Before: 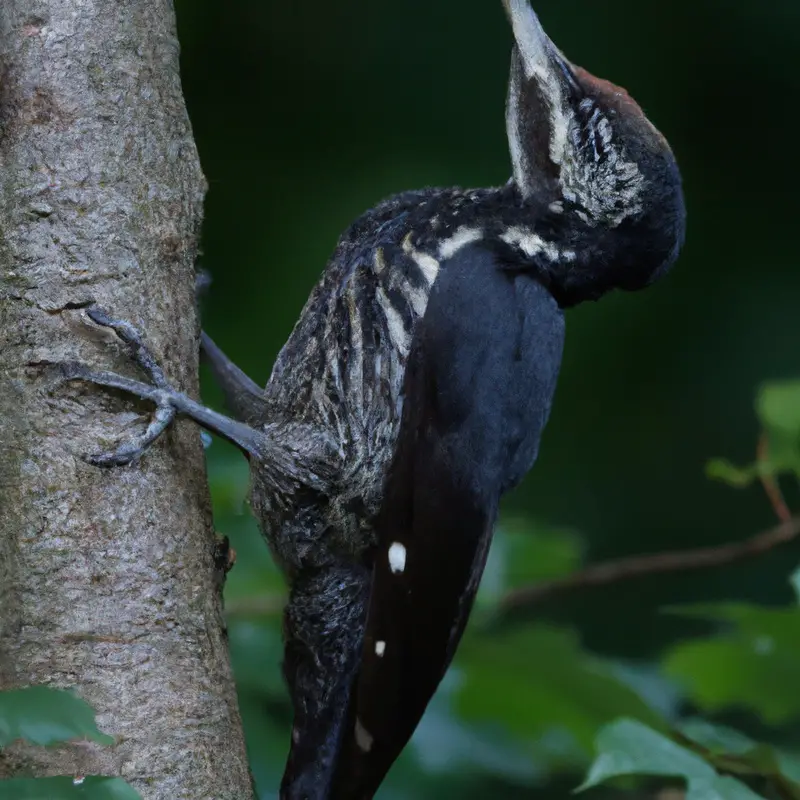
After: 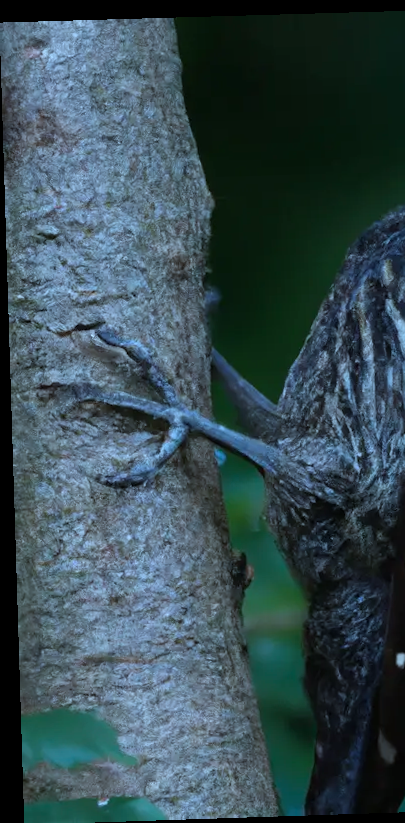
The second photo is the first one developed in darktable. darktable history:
color correction: highlights a* -9.35, highlights b* -23.15
crop and rotate: left 0%, top 0%, right 50.845%
rotate and perspective: rotation -1.77°, lens shift (horizontal) 0.004, automatic cropping off
